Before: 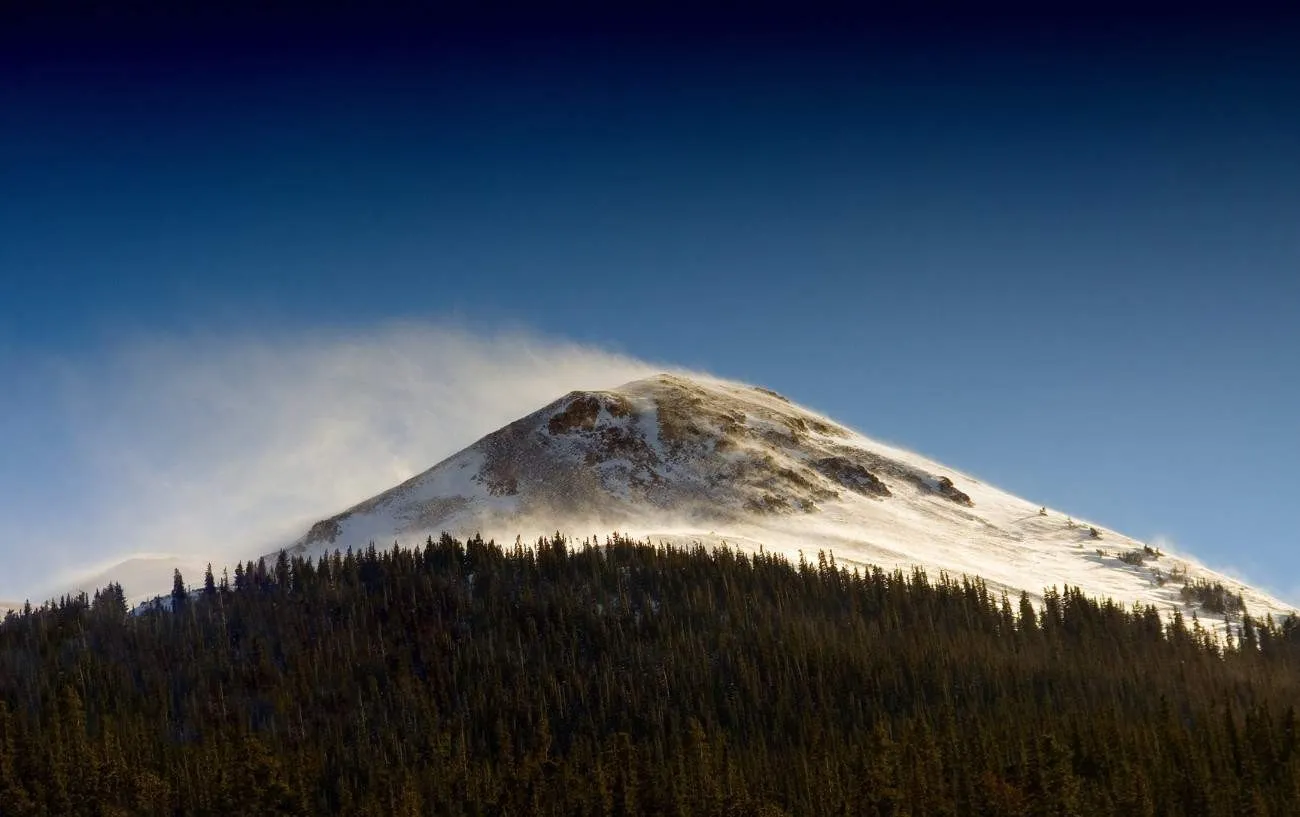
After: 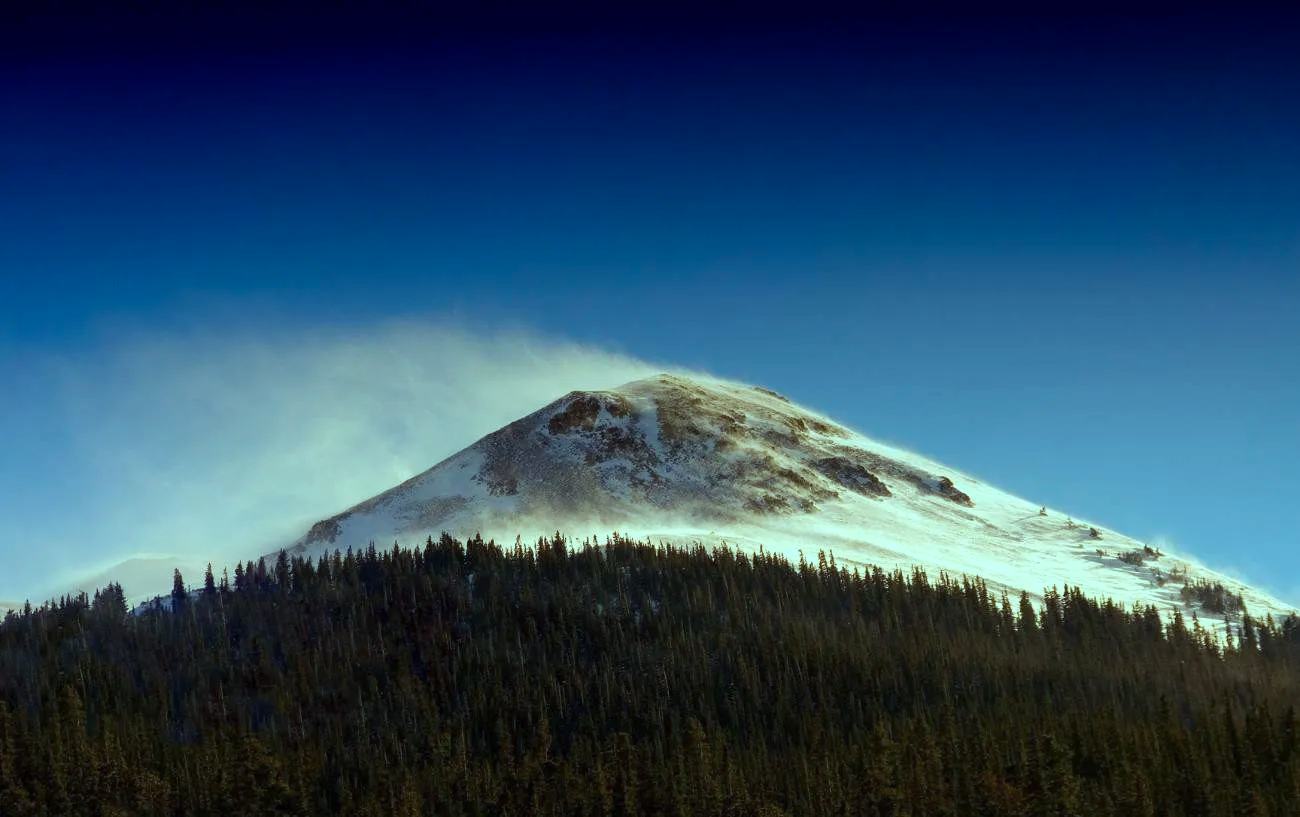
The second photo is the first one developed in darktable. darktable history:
color balance rgb: shadows lift › chroma 7.23%, shadows lift › hue 246.48°, highlights gain › chroma 5.38%, highlights gain › hue 196.93°, white fulcrum 1 EV
graduated density: density 2.02 EV, hardness 44%, rotation 0.374°, offset 8.21, hue 208.8°, saturation 97%
